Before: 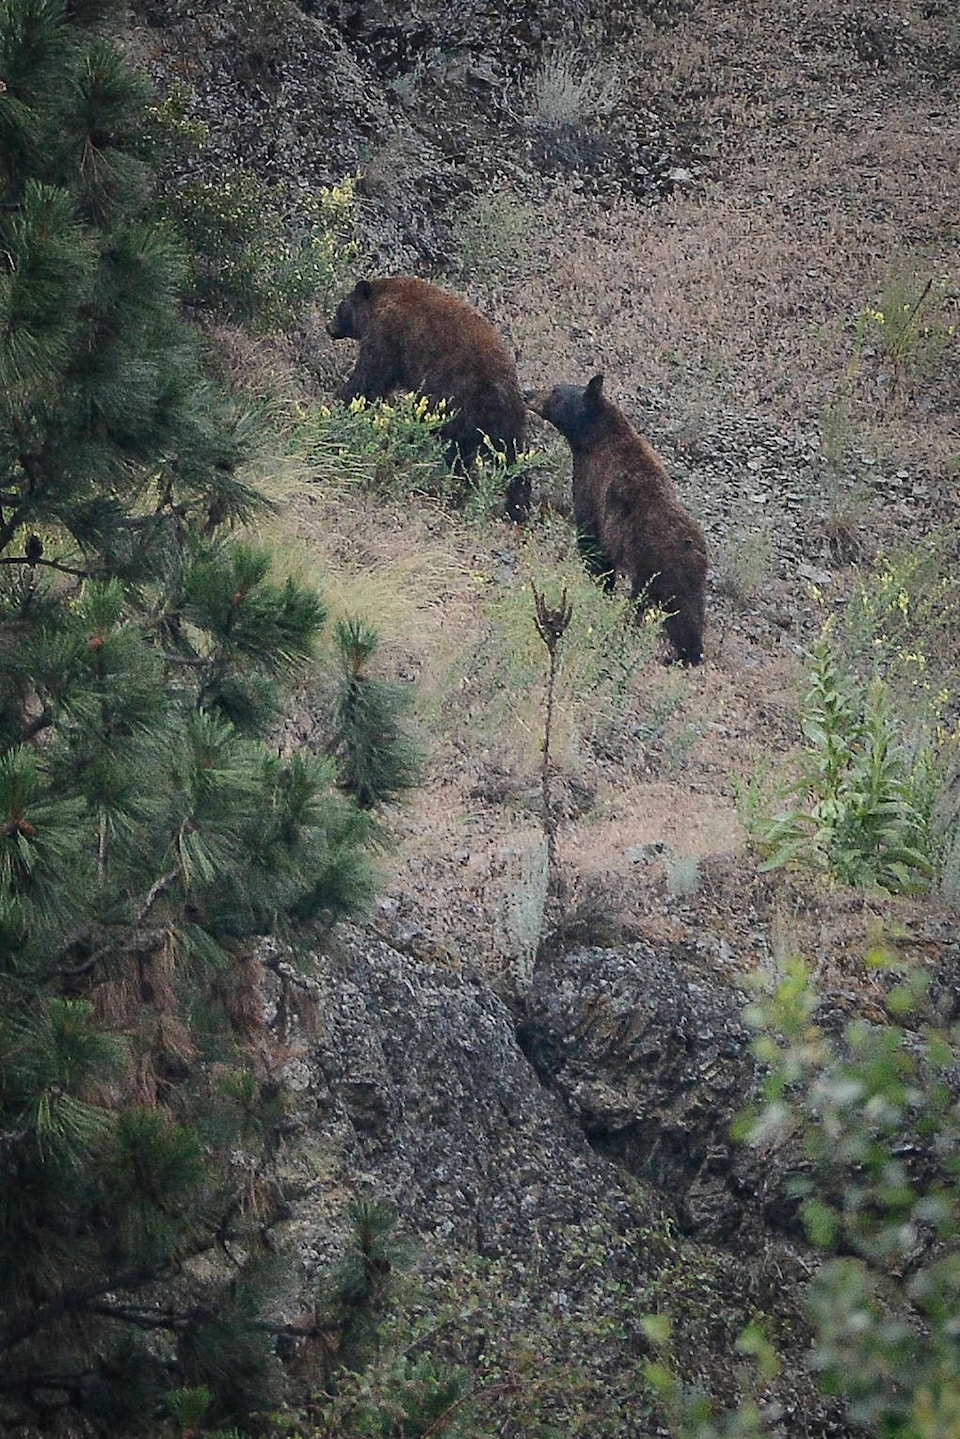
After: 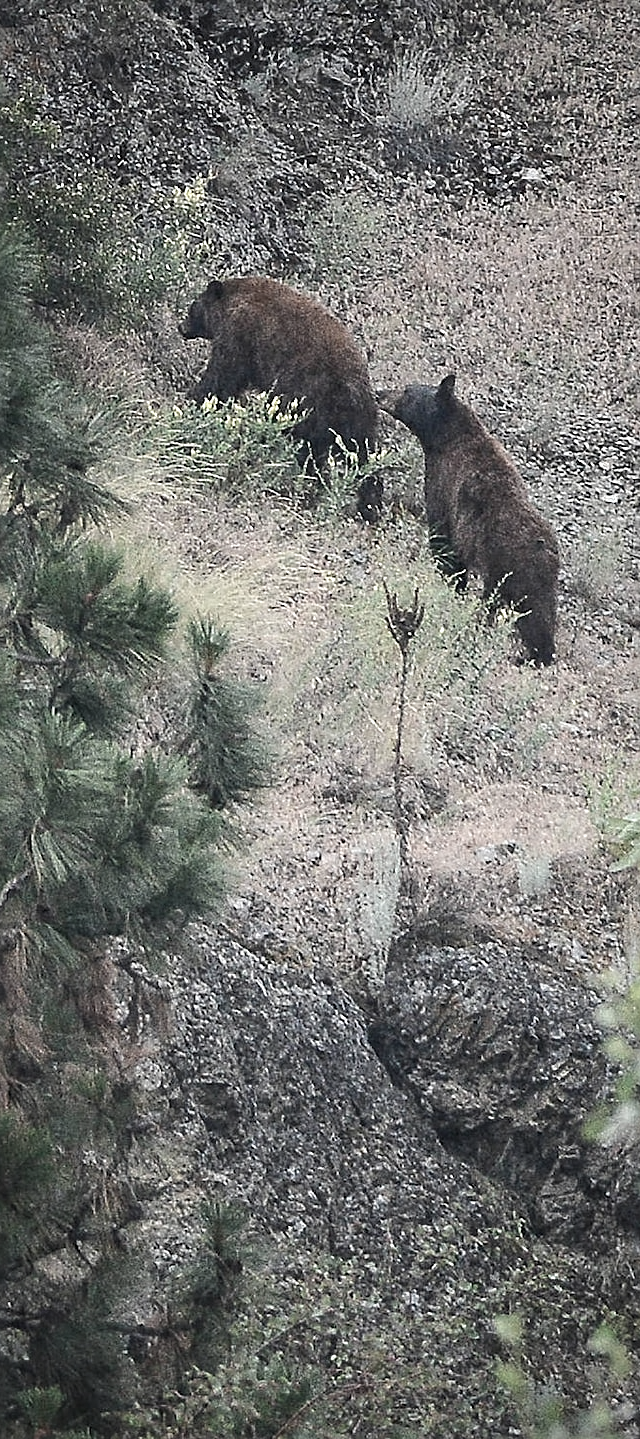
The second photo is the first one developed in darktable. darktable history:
exposure: black level correction -0.002, exposure 0.54 EV, compensate highlight preservation false
crop and rotate: left 15.446%, right 17.836%
sharpen: on, module defaults
color balance rgb: linear chroma grading › global chroma -16.06%, perceptual saturation grading › global saturation -32.85%, global vibrance -23.56%
